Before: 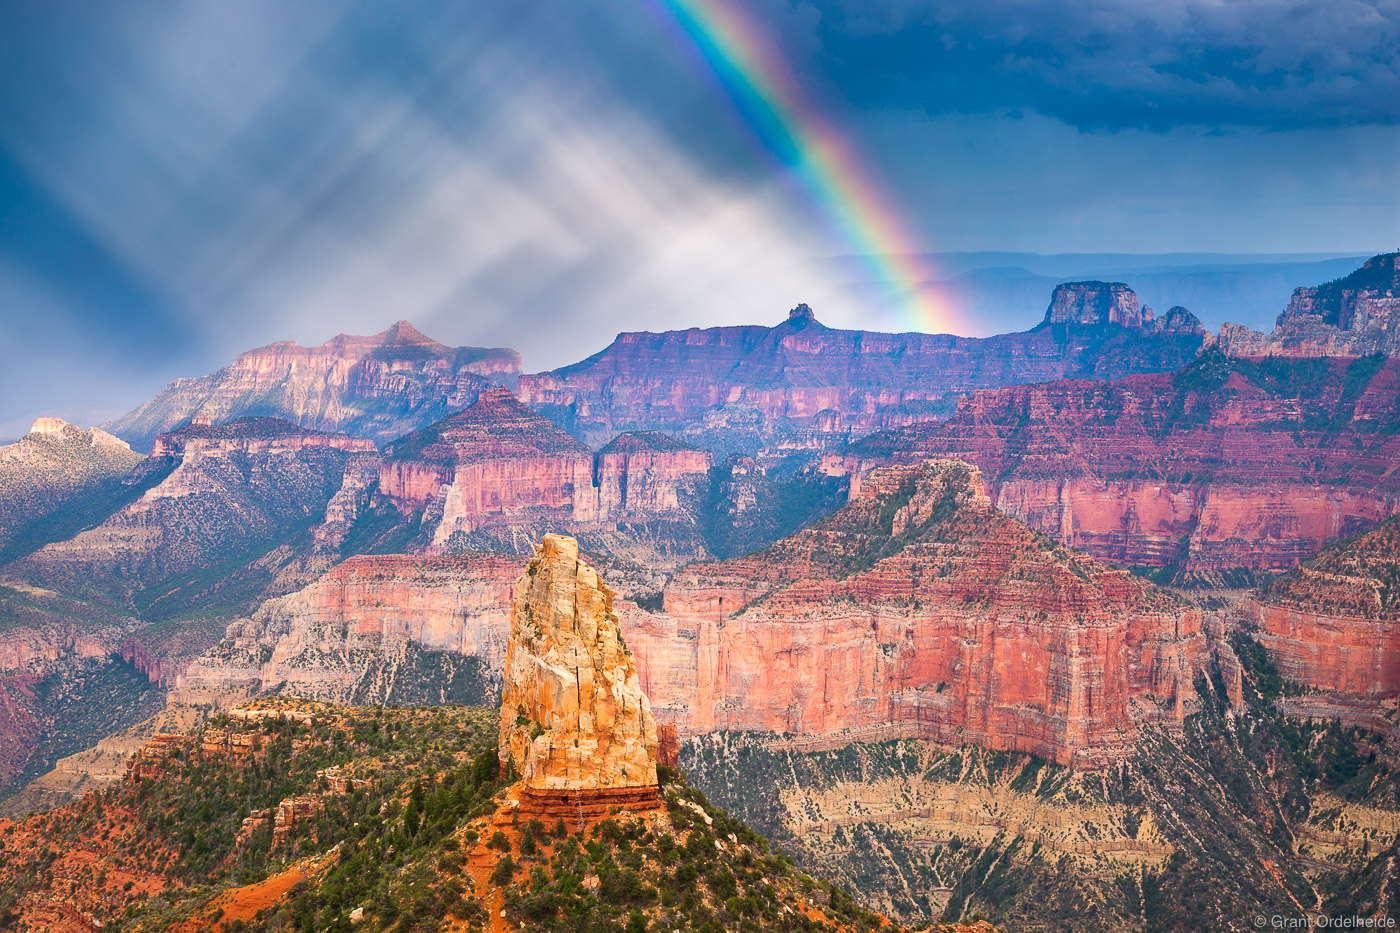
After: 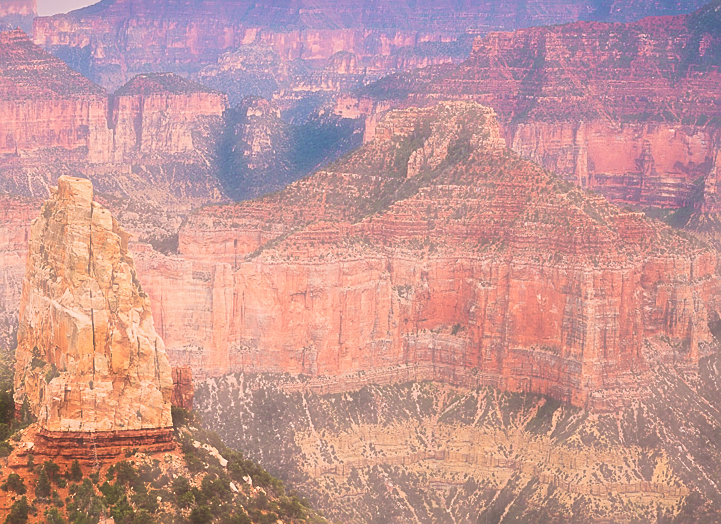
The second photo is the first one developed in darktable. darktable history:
crop: left 34.695%, top 38.451%, right 13.781%, bottom 5.326%
sharpen: on, module defaults
velvia: on, module defaults
haze removal: strength -0.897, distance 0.223, compatibility mode true, adaptive false
